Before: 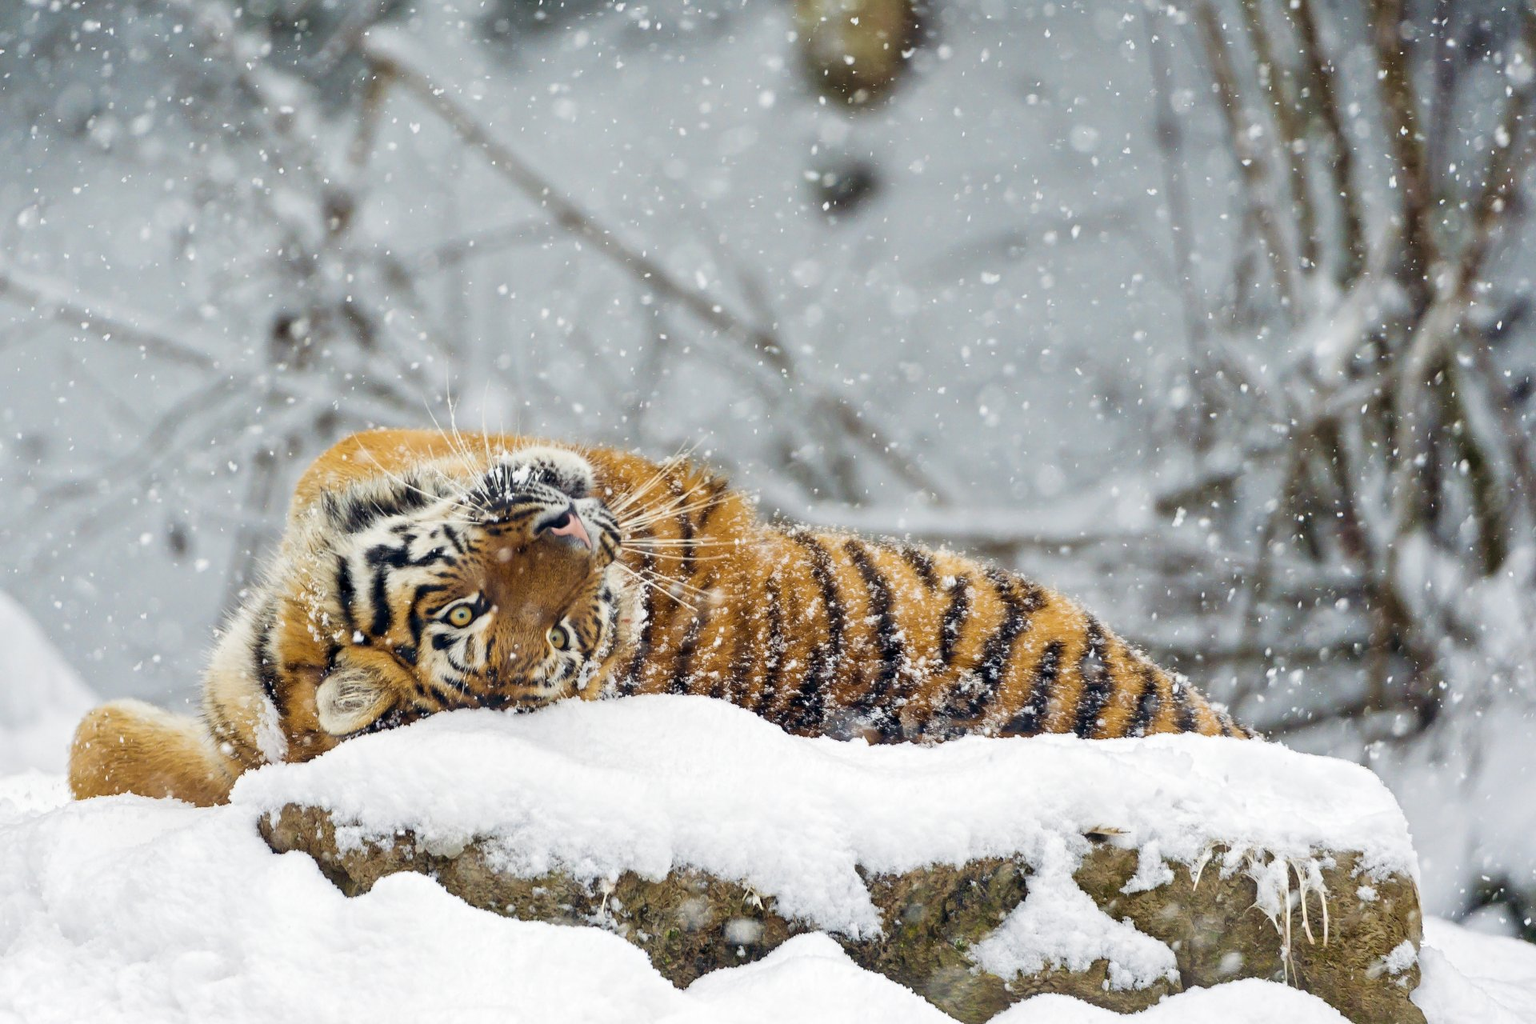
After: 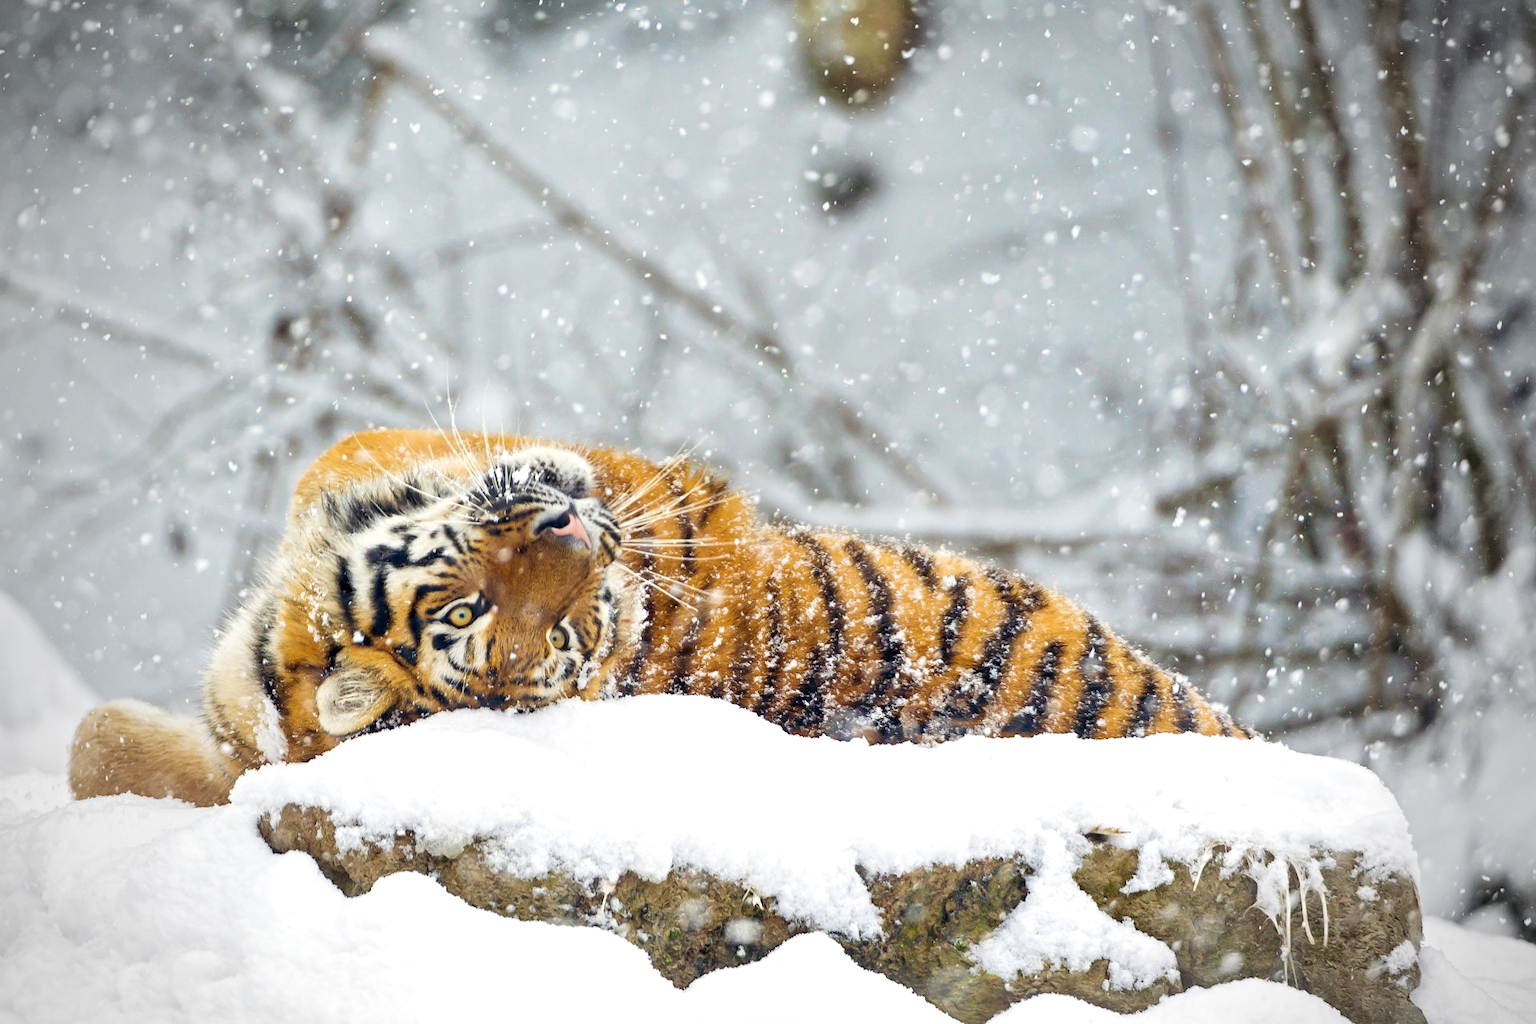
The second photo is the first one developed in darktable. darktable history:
vibrance: on, module defaults
levels: levels [0, 0.435, 0.917]
vignetting: fall-off start 67.15%, brightness -0.442, saturation -0.691, width/height ratio 1.011, unbound false
